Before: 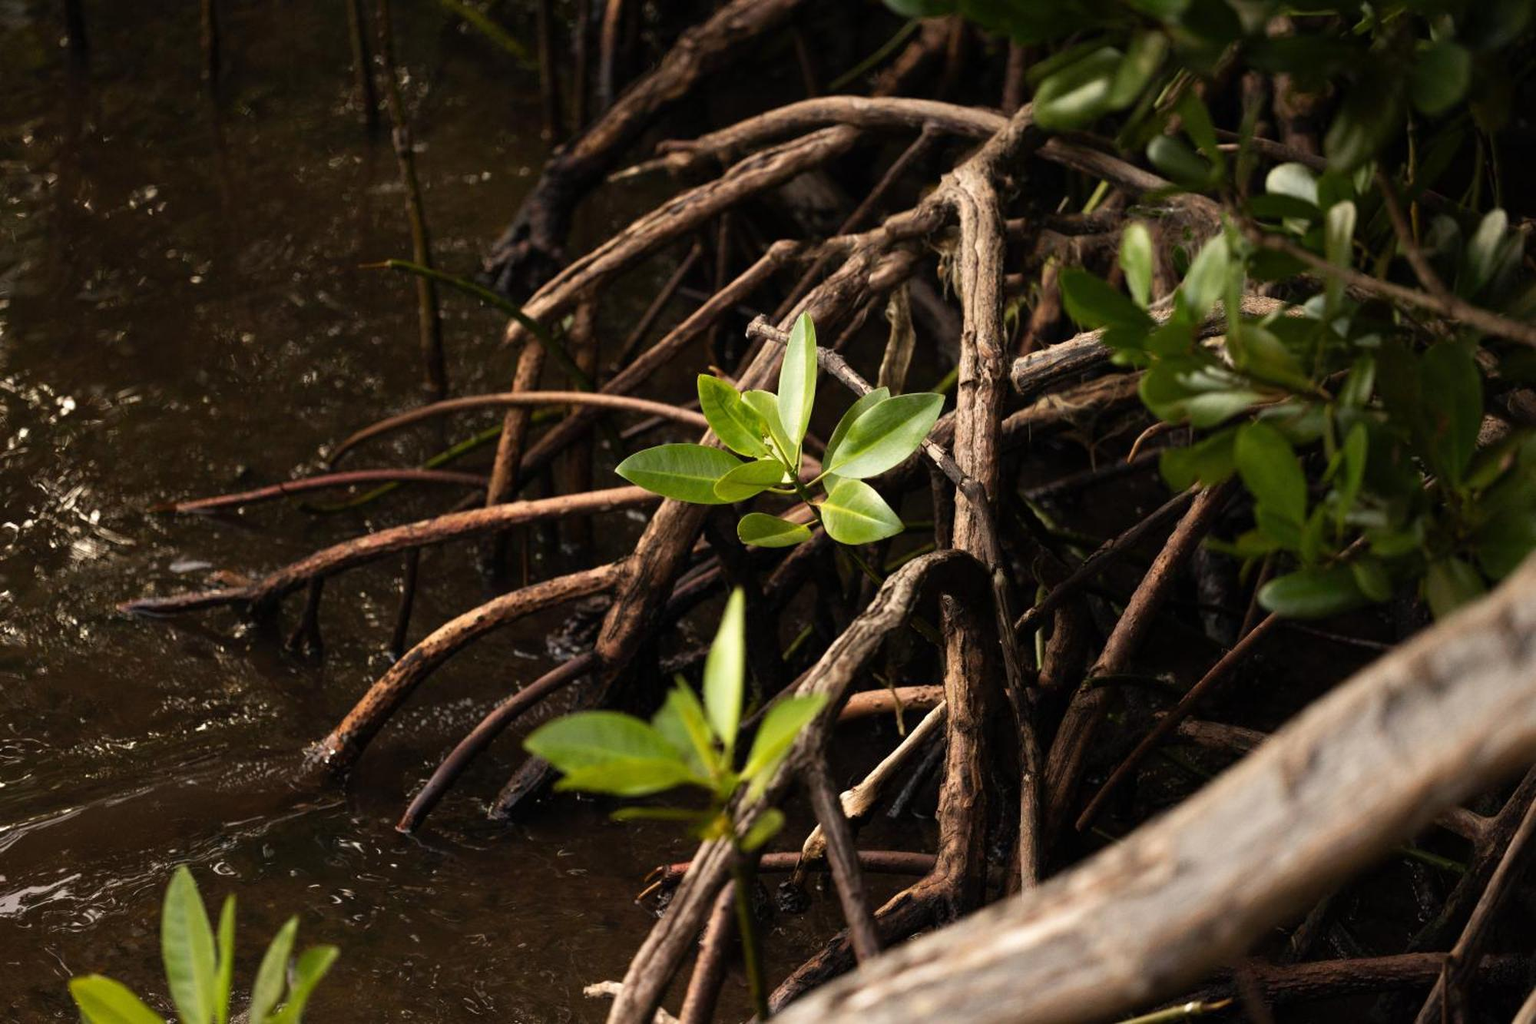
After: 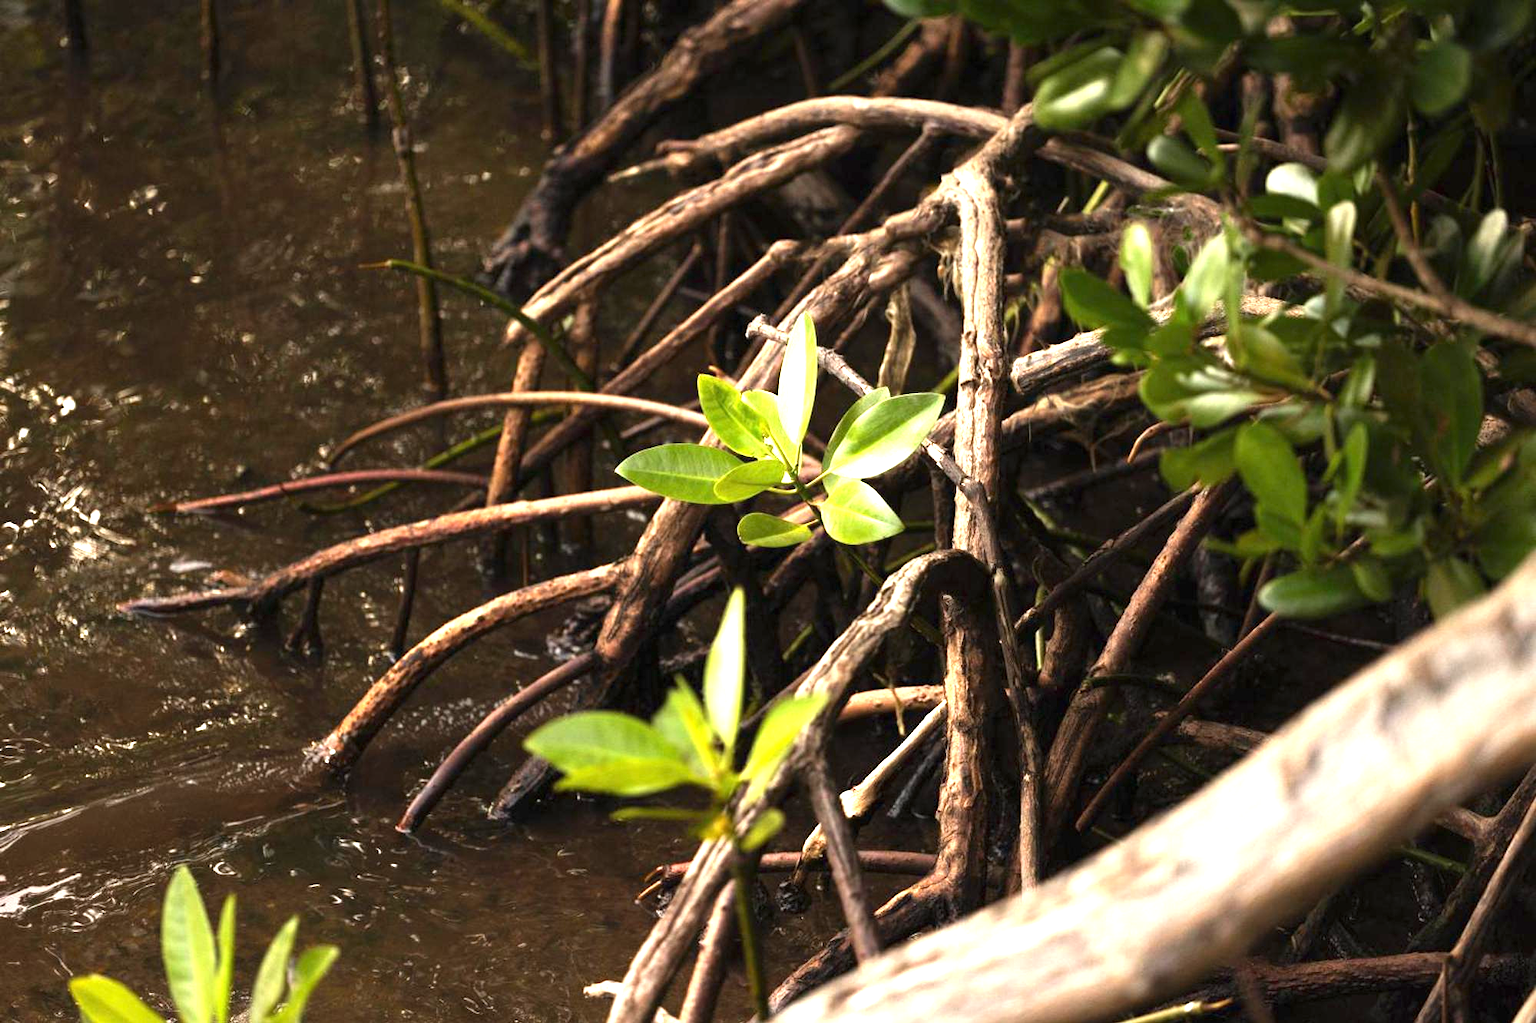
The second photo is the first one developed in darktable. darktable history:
exposure: black level correction 0, exposure 1.47 EV, compensate exposure bias true, compensate highlight preservation false
